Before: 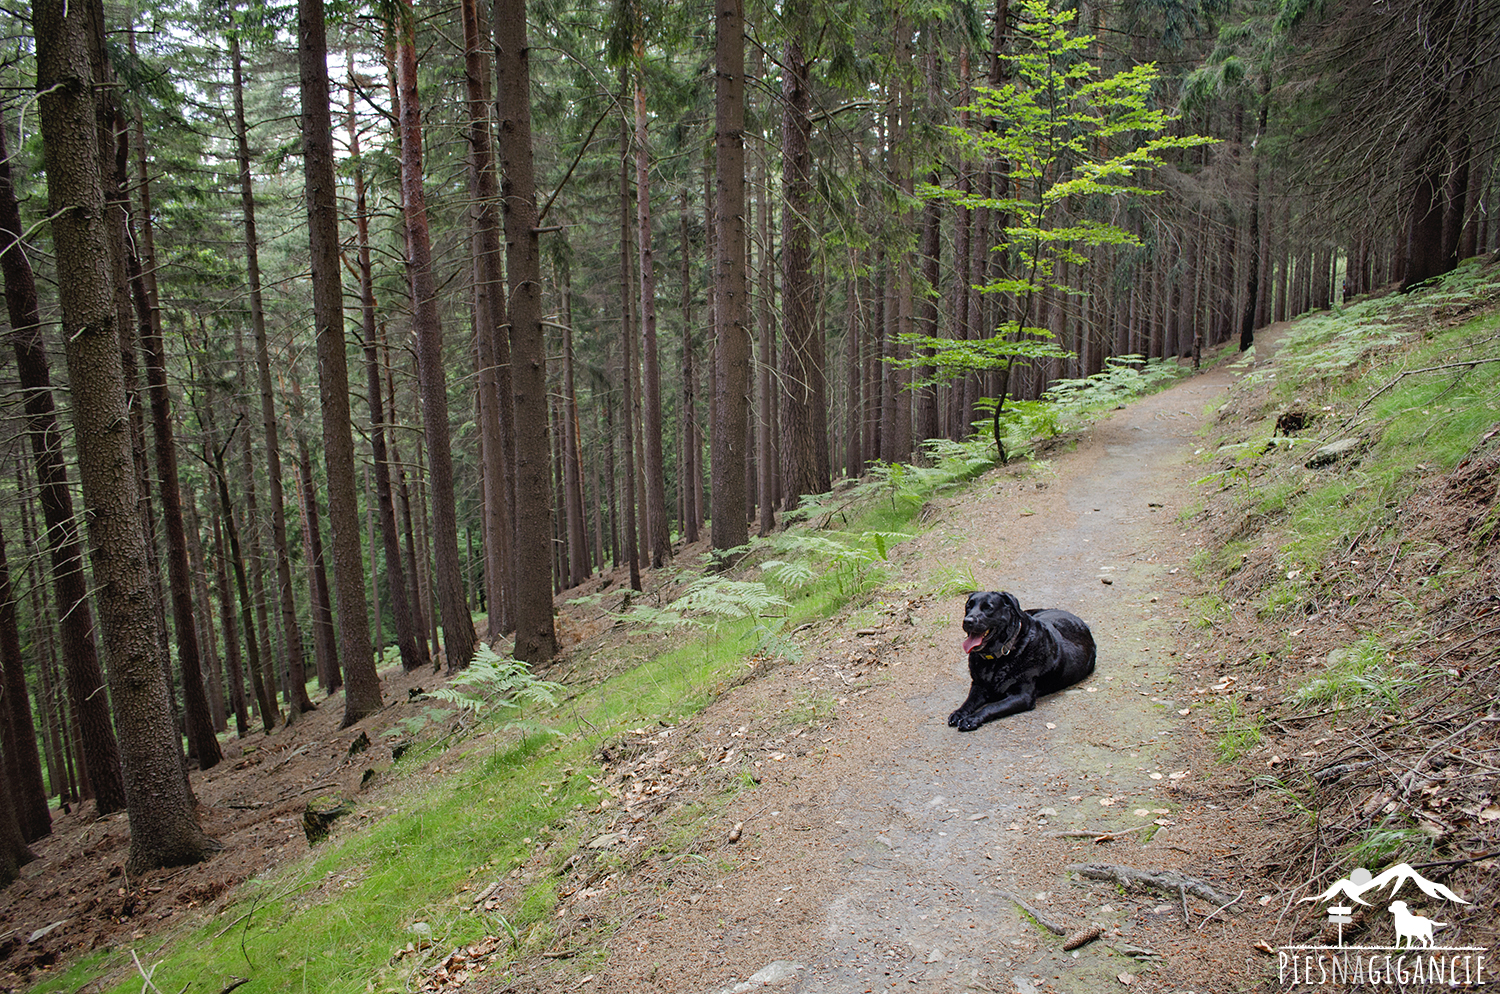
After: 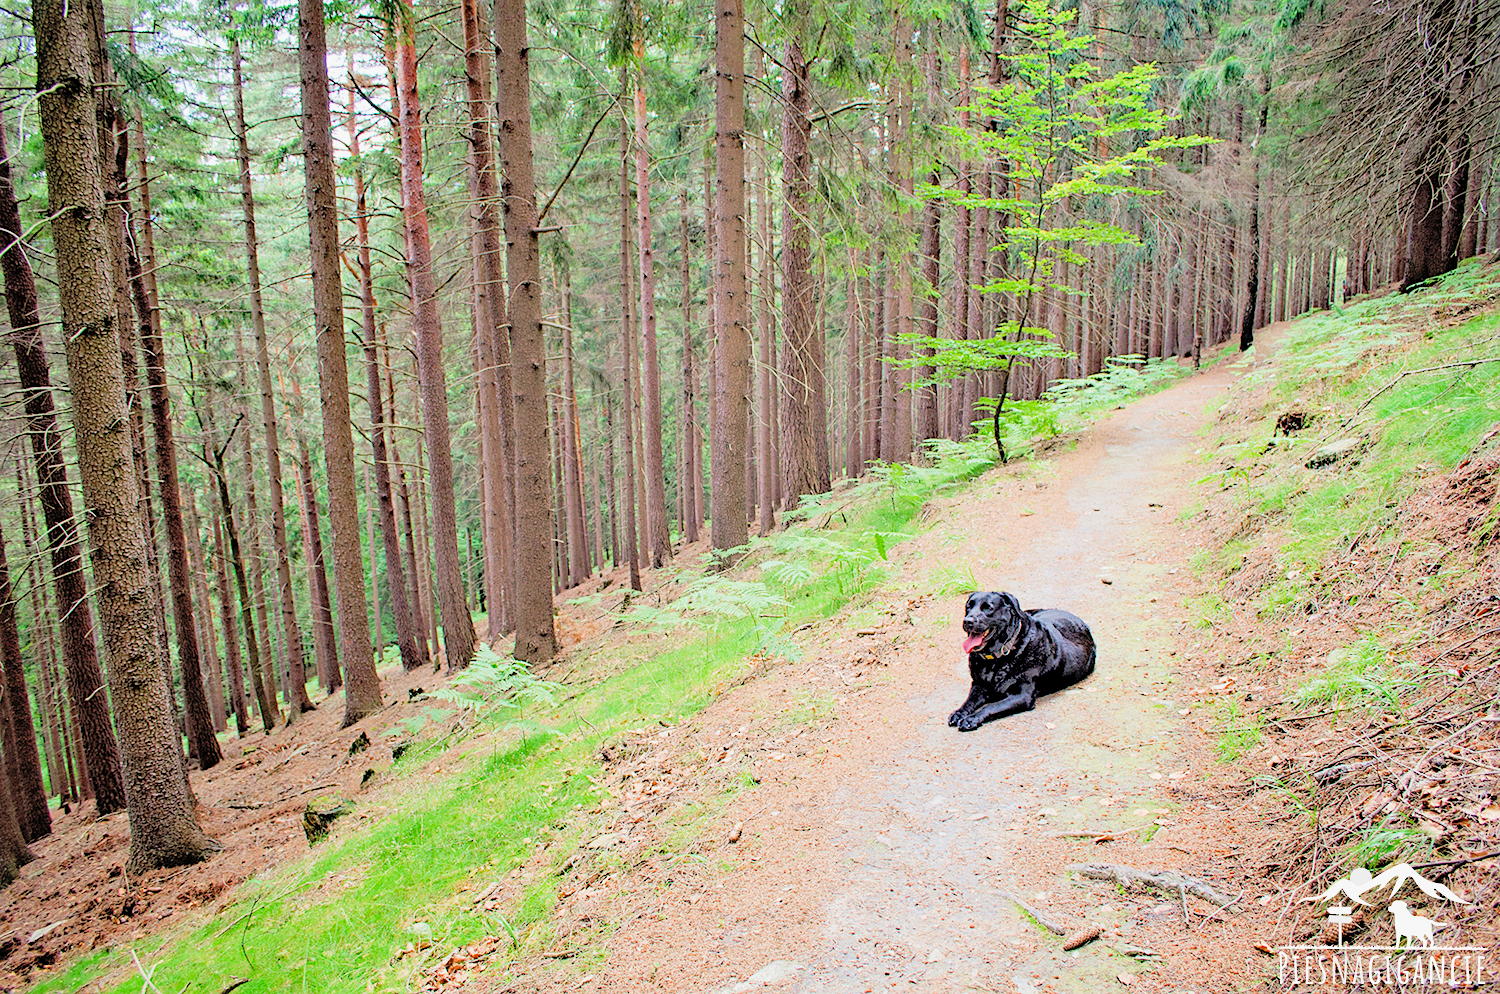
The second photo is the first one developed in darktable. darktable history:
sharpen: amount 0.2
filmic rgb: middle gray luminance 3.44%, black relative exposure -5.92 EV, white relative exposure 6.33 EV, threshold 6 EV, dynamic range scaling 22.4%, target black luminance 0%, hardness 2.33, latitude 45.85%, contrast 0.78, highlights saturation mix 100%, shadows ↔ highlights balance 0.033%, add noise in highlights 0, preserve chrominance max RGB, color science v3 (2019), use custom middle-gray values true, iterations of high-quality reconstruction 0, contrast in highlights soft, enable highlight reconstruction true
